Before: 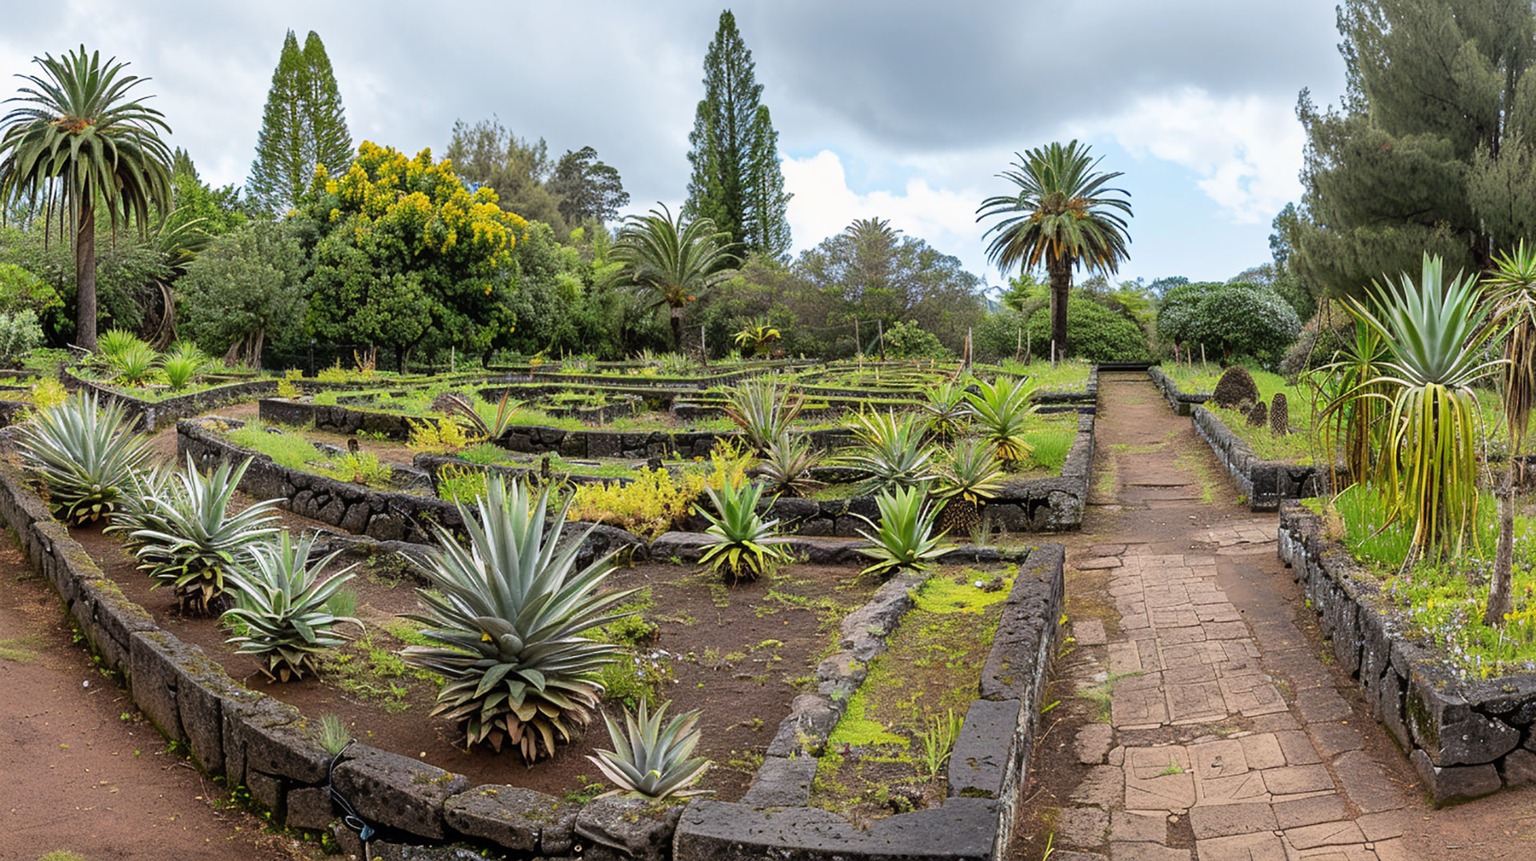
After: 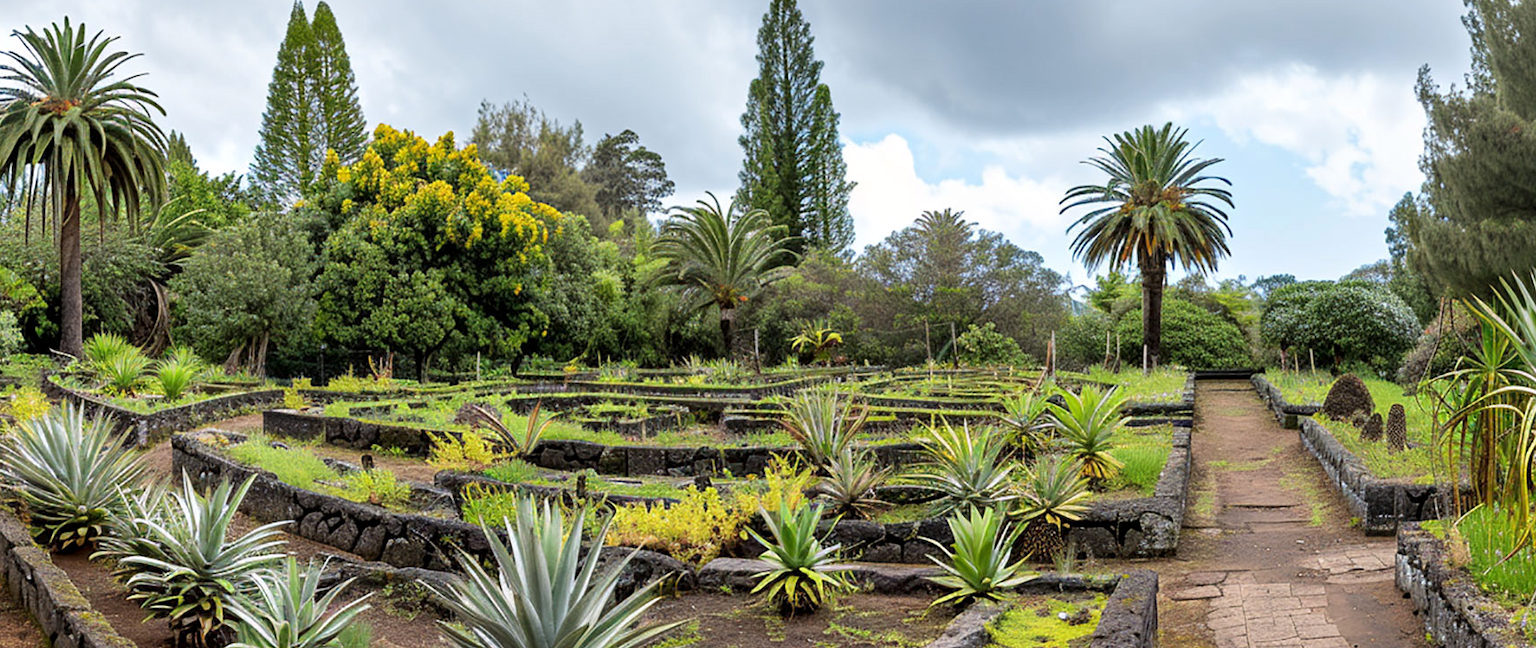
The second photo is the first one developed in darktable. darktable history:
contrast equalizer: octaves 7, y [[0.6 ×6], [0.55 ×6], [0 ×6], [0 ×6], [0 ×6]], mix 0.2
crop: left 1.509%, top 3.452%, right 7.696%, bottom 28.452%
